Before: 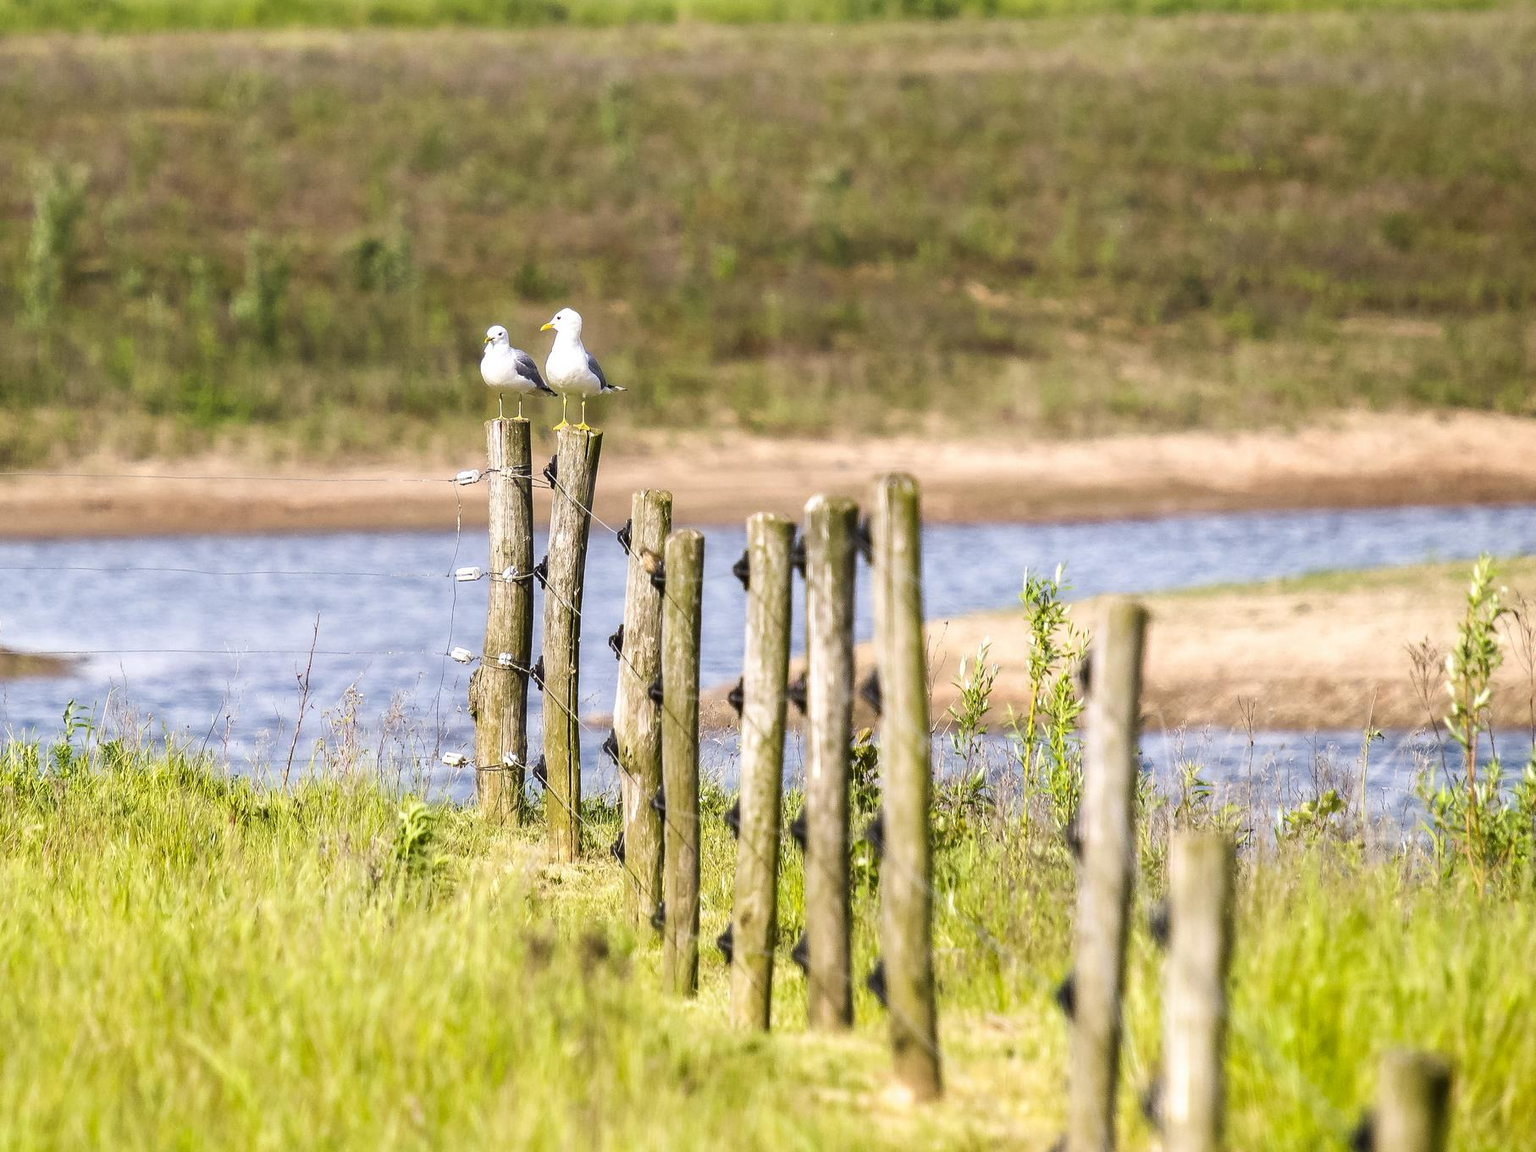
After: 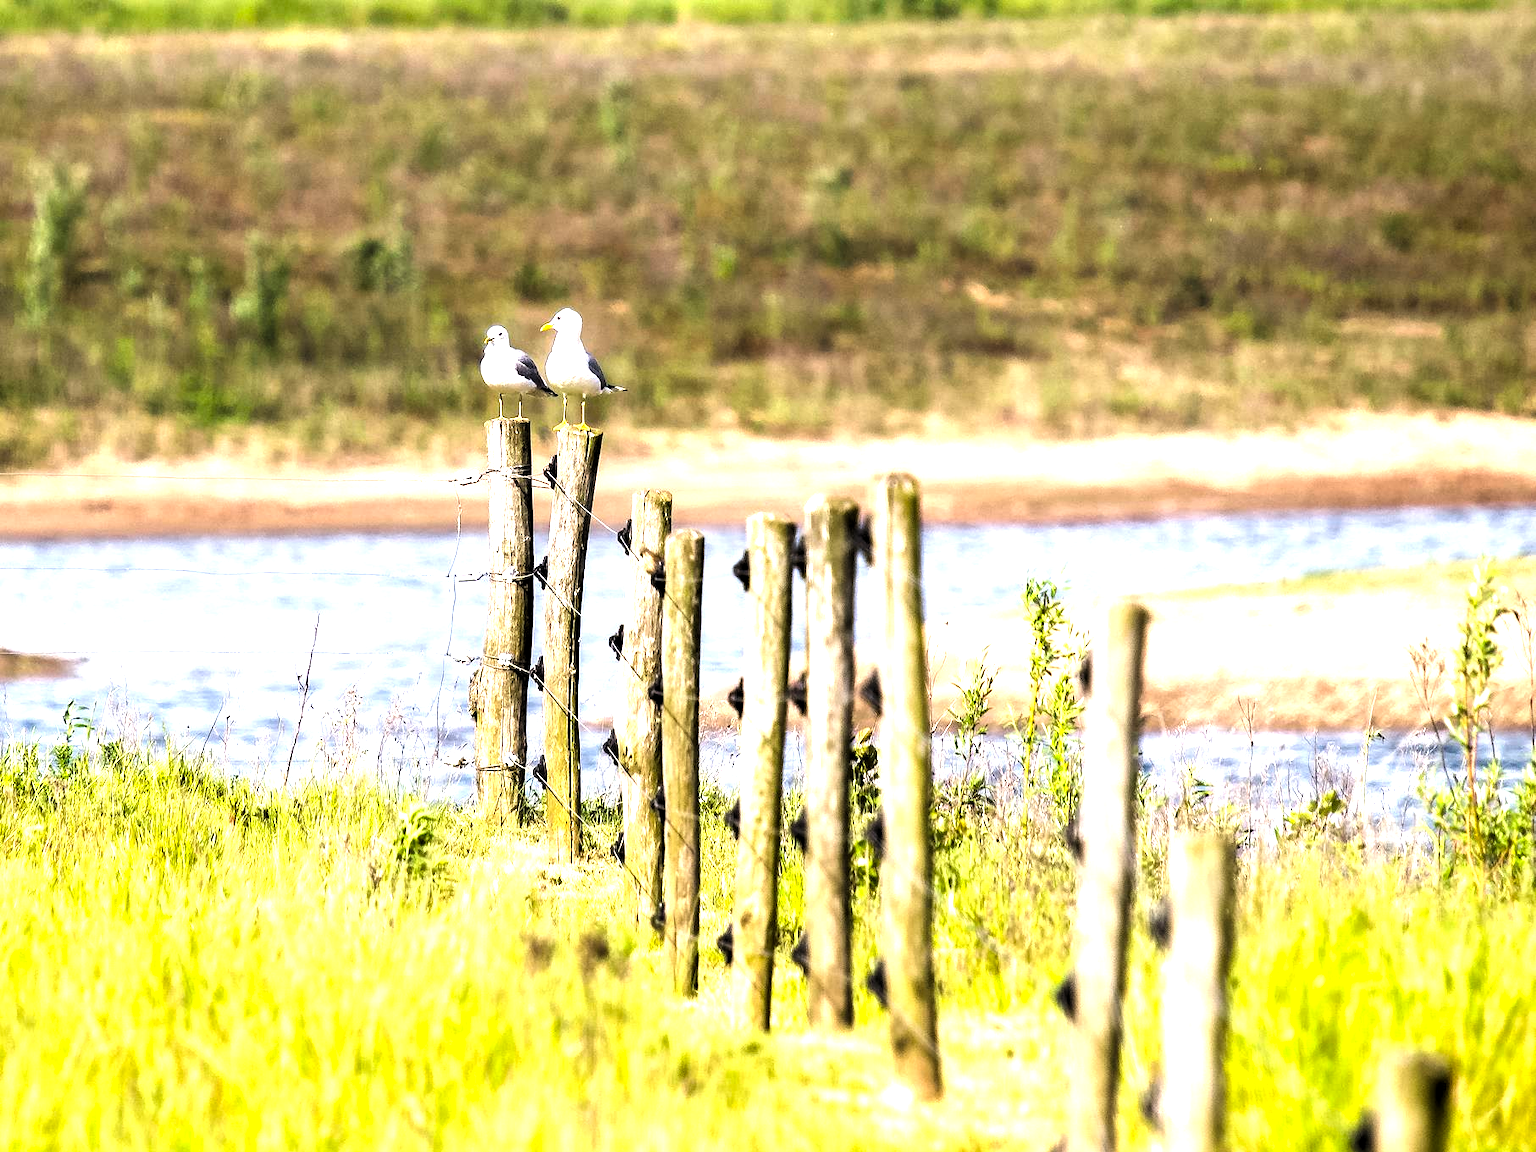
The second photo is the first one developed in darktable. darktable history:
levels: levels [0.129, 0.519, 0.867]
exposure: black level correction 0.001, exposure 0.499 EV, compensate highlight preservation false
